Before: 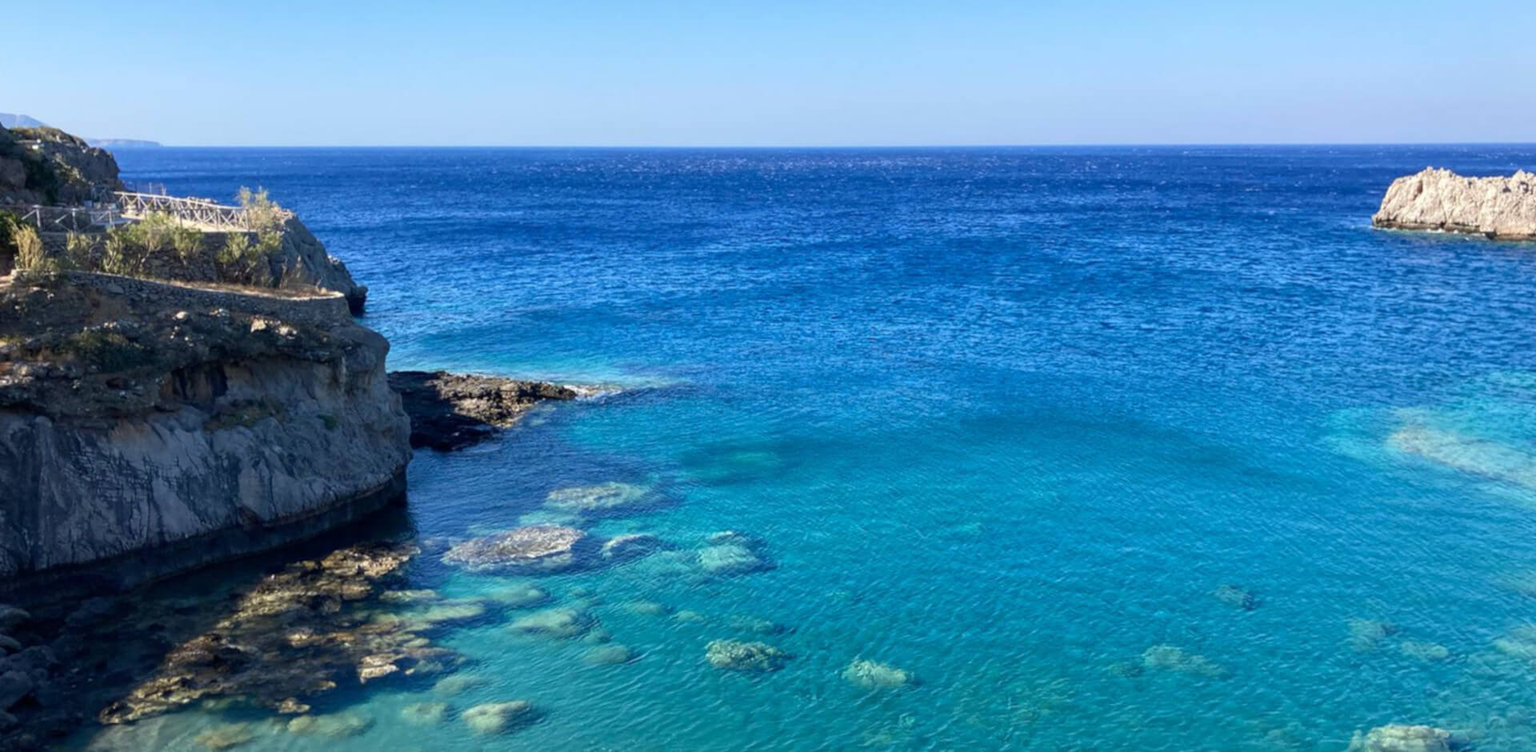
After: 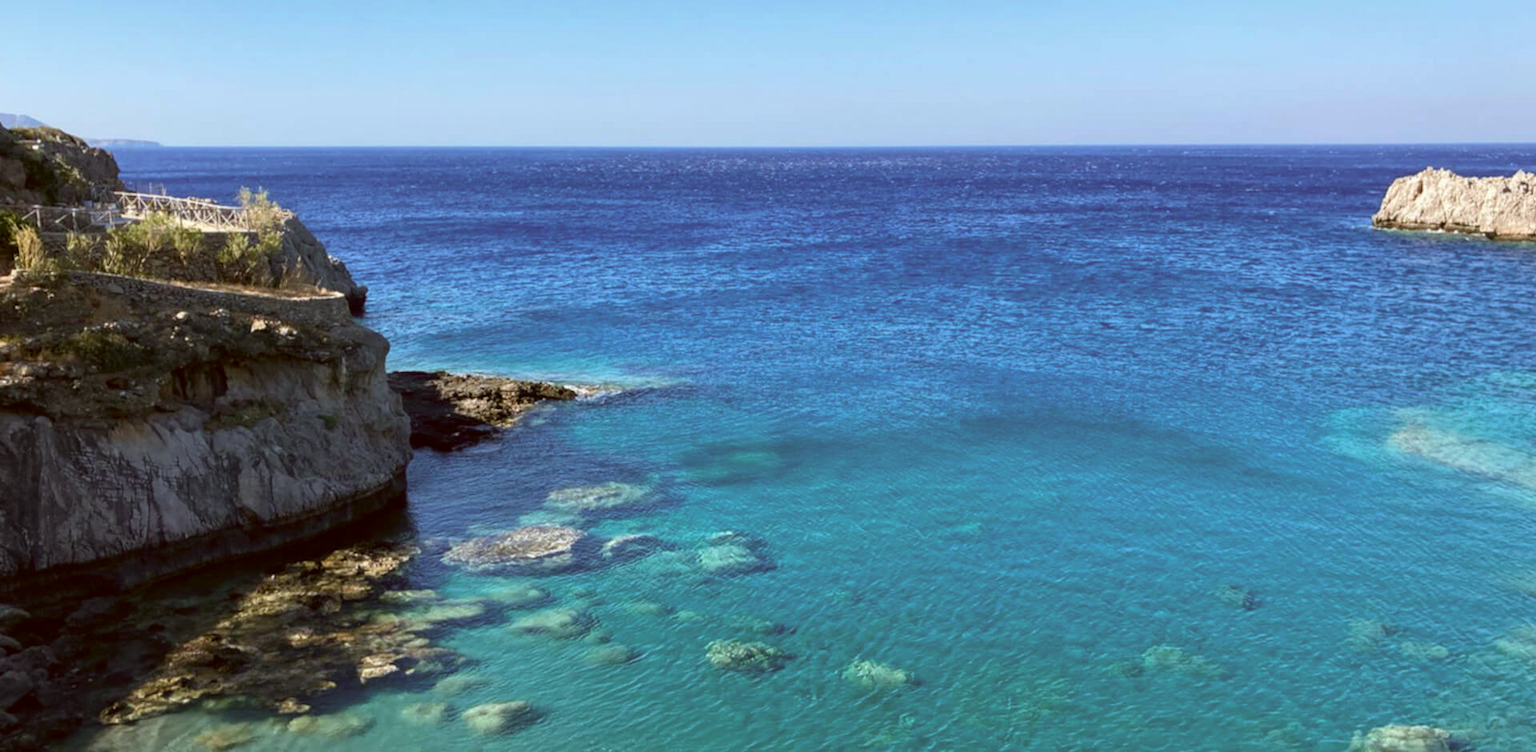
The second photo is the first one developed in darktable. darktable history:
color correction: highlights a* -0.476, highlights b* 0.166, shadows a* 4.42, shadows b* 20.62
